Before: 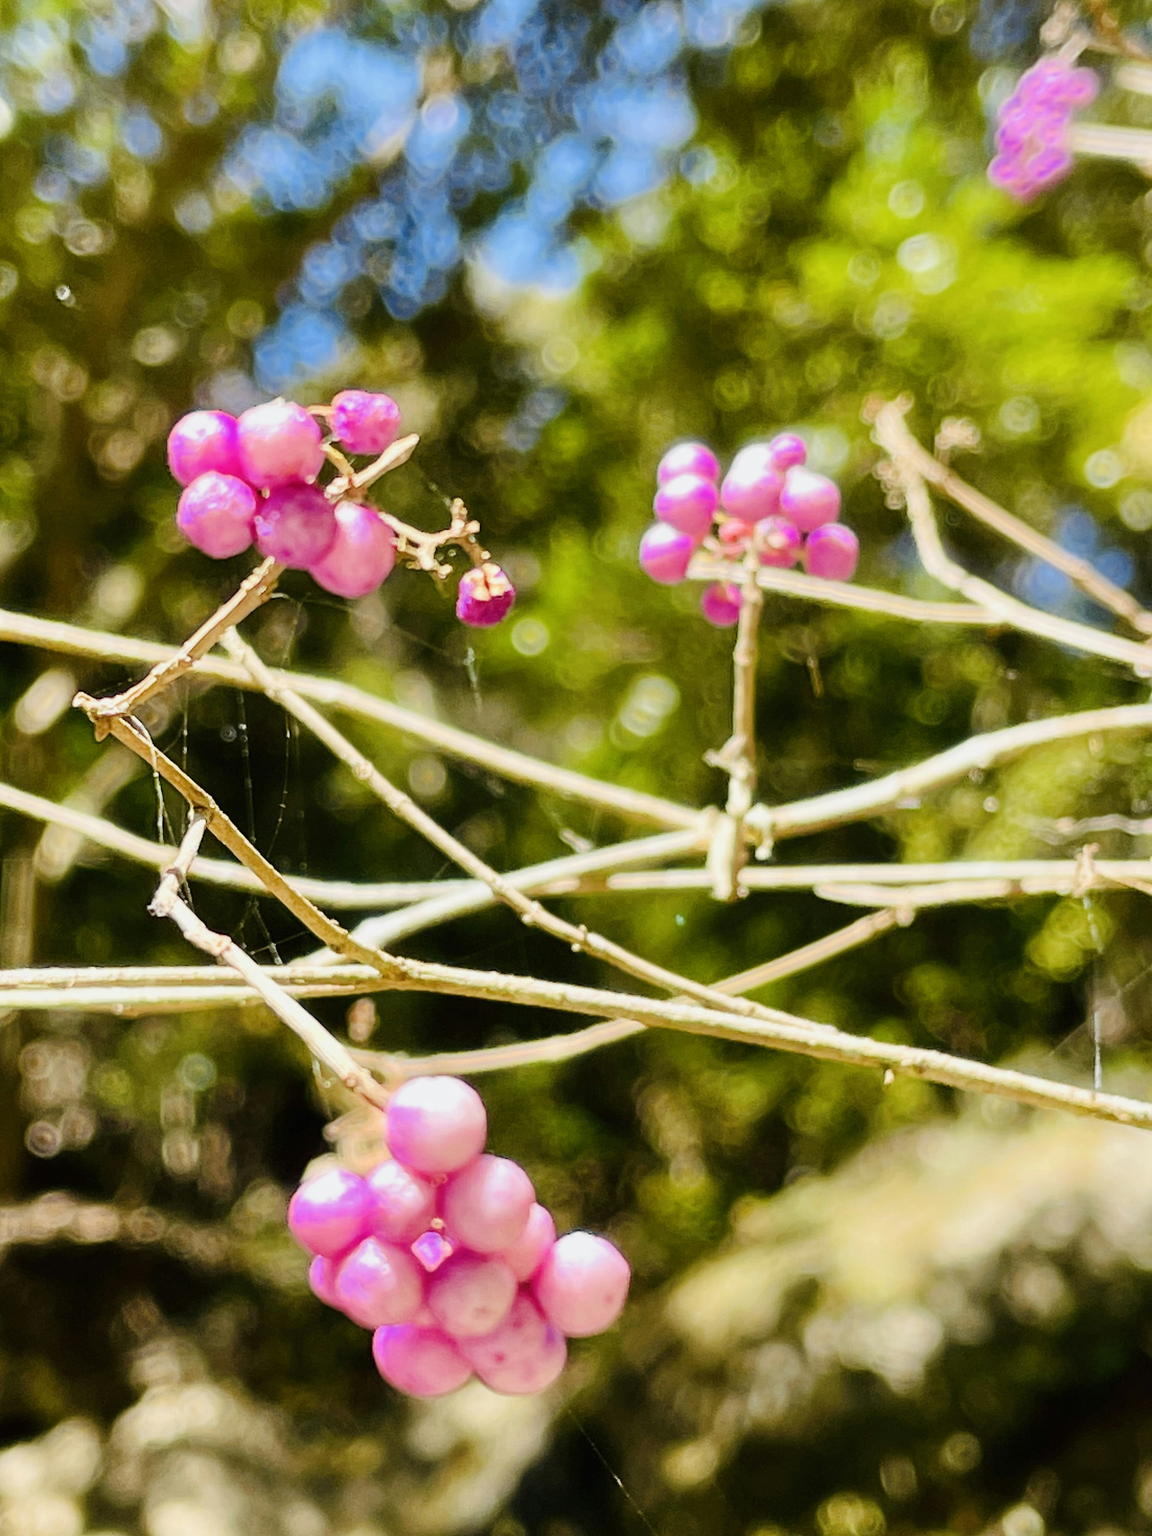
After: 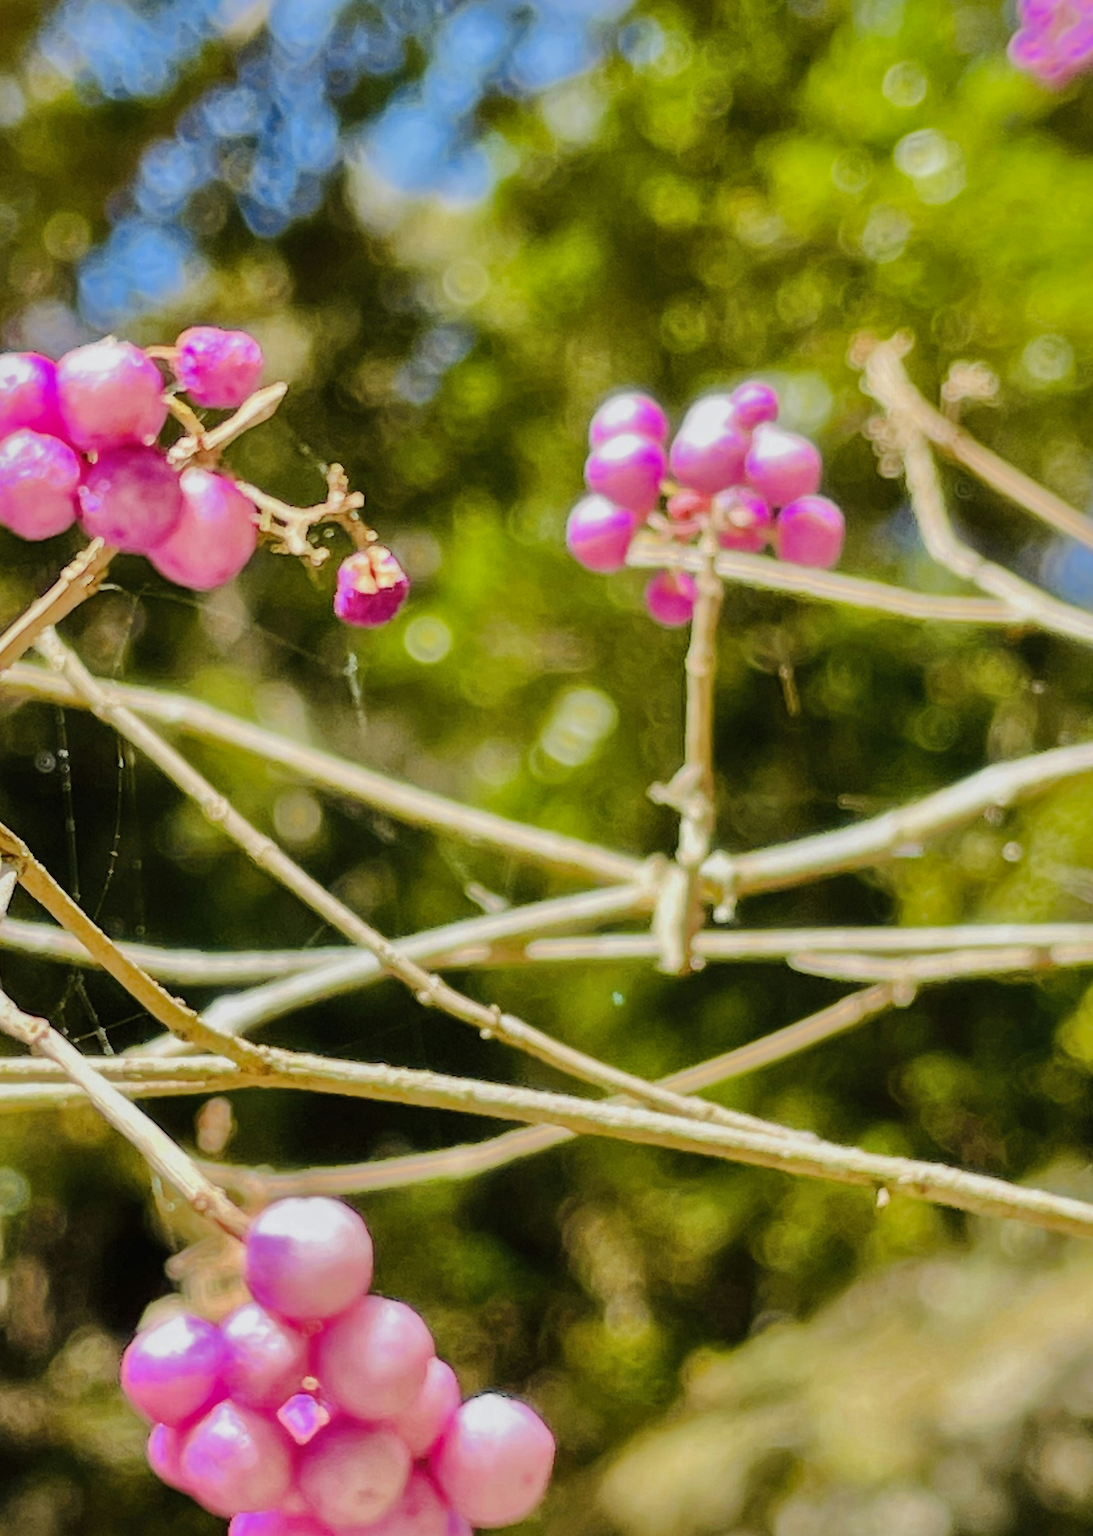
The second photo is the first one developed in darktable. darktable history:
crop: left 16.768%, top 8.653%, right 8.362%, bottom 12.485%
shadows and highlights: shadows 25, highlights -70
